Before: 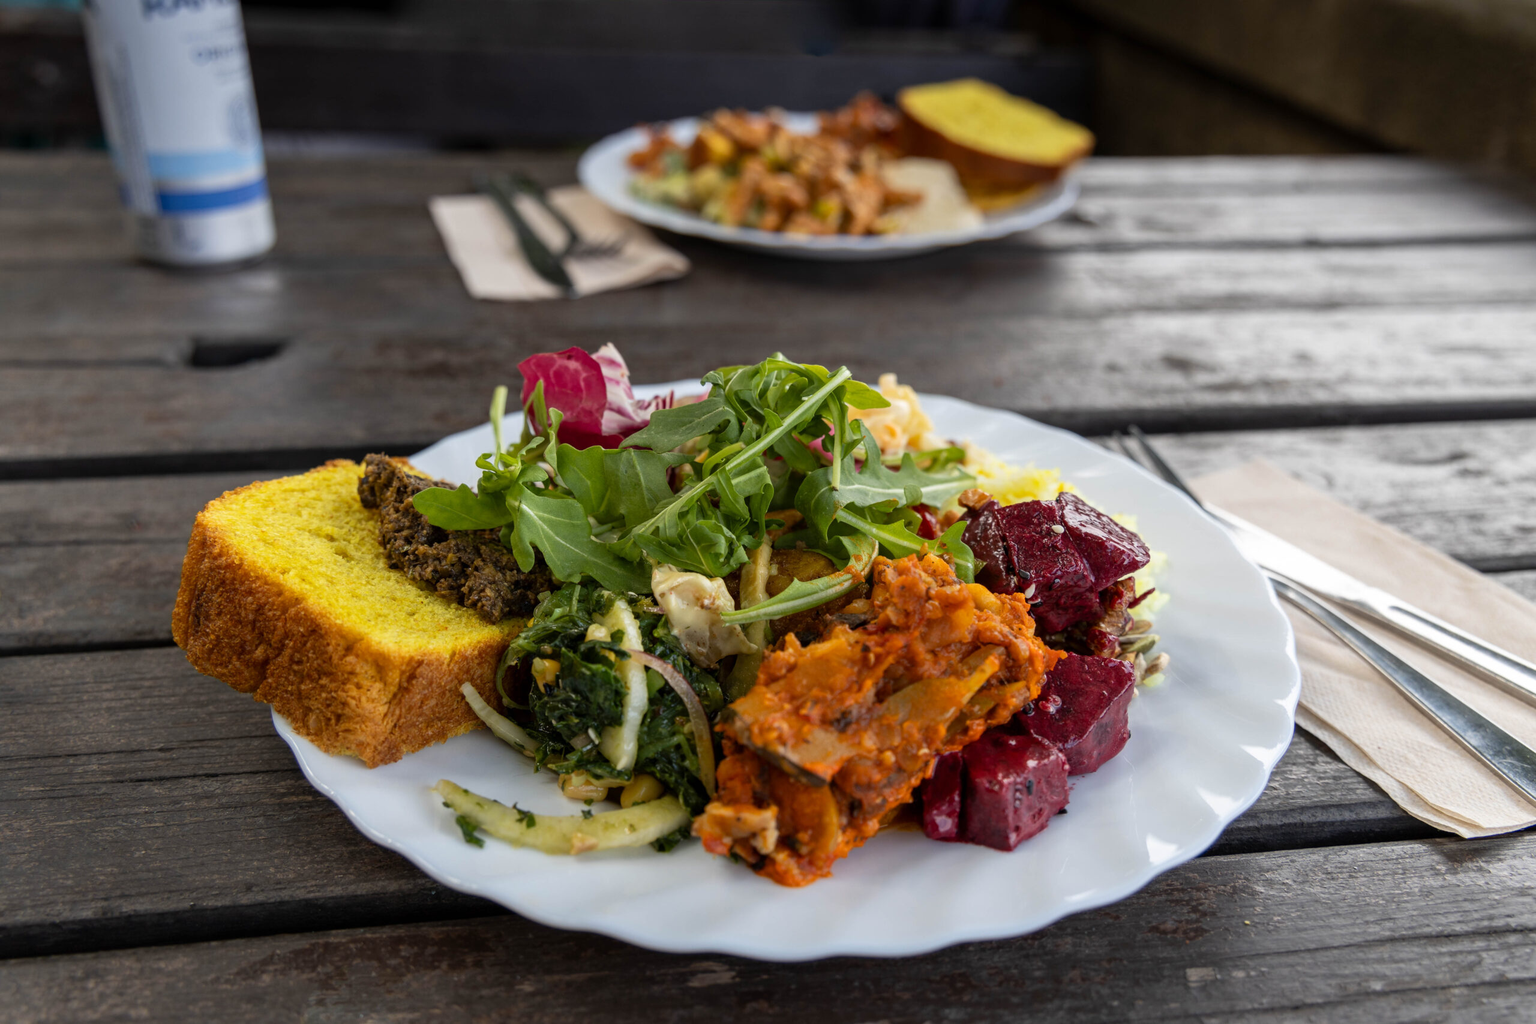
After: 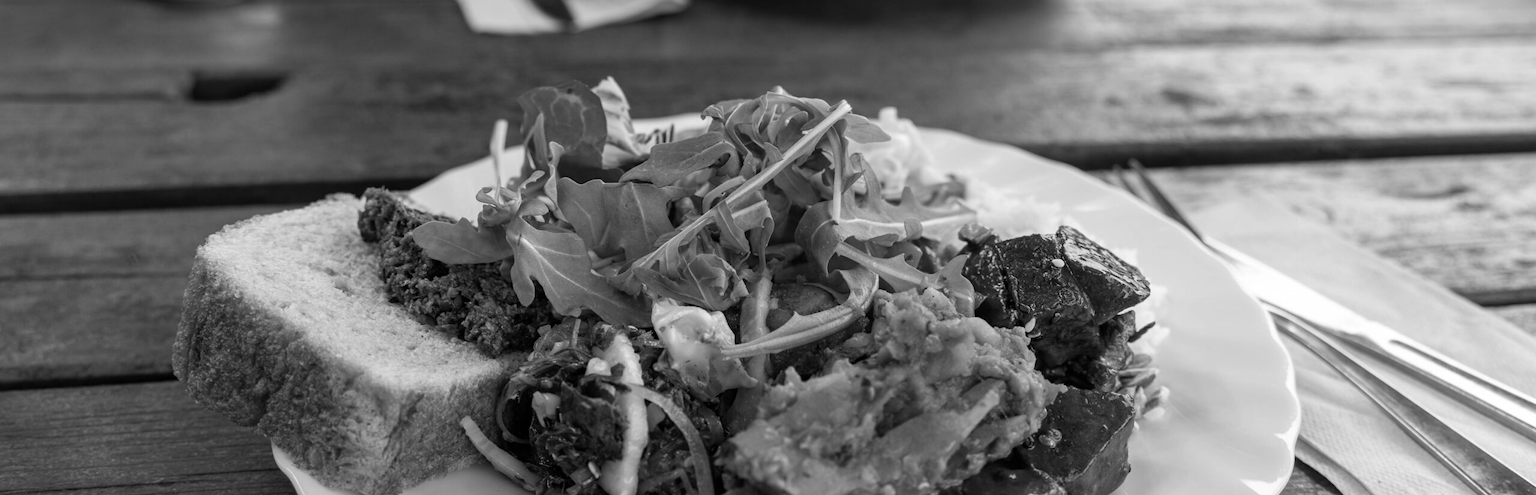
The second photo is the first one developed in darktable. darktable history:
crop and rotate: top 26.056%, bottom 25.543%
monochrome: on, module defaults
